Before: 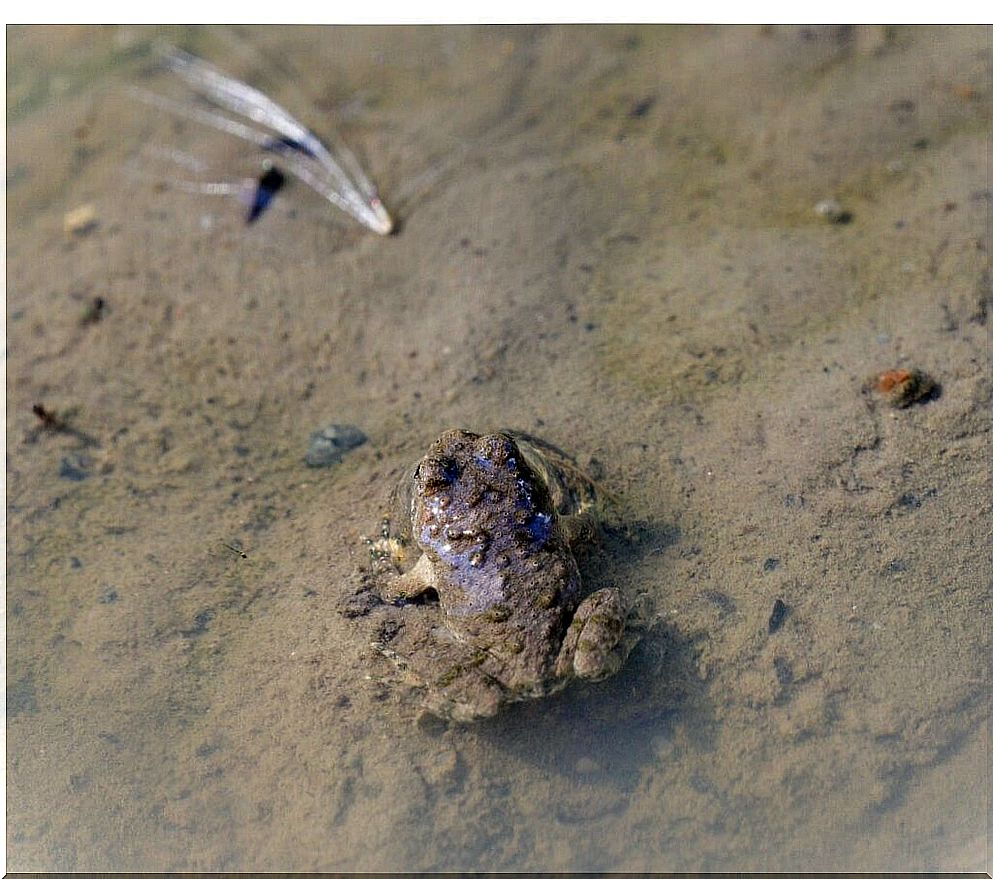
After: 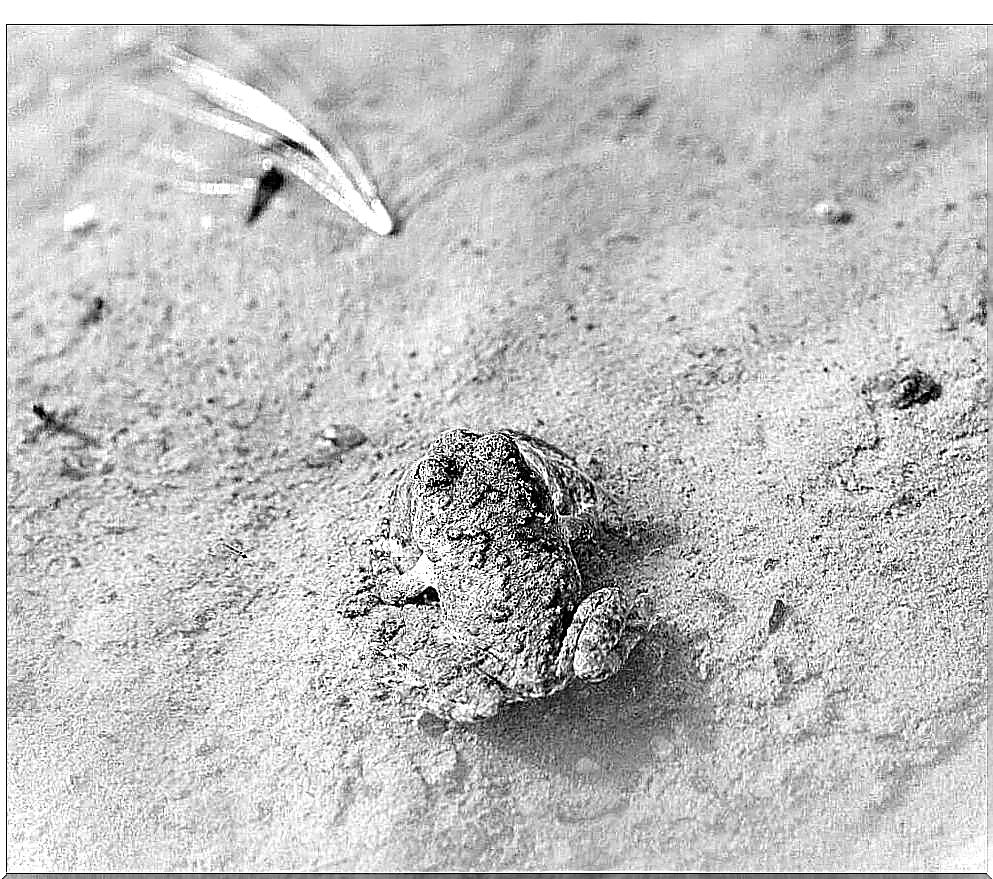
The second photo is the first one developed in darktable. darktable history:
sharpen: amount 2
exposure: black level correction 0, exposure 1.45 EV, compensate exposure bias true, compensate highlight preservation false
monochrome: on, module defaults
white balance: red 1.009, blue 0.985
